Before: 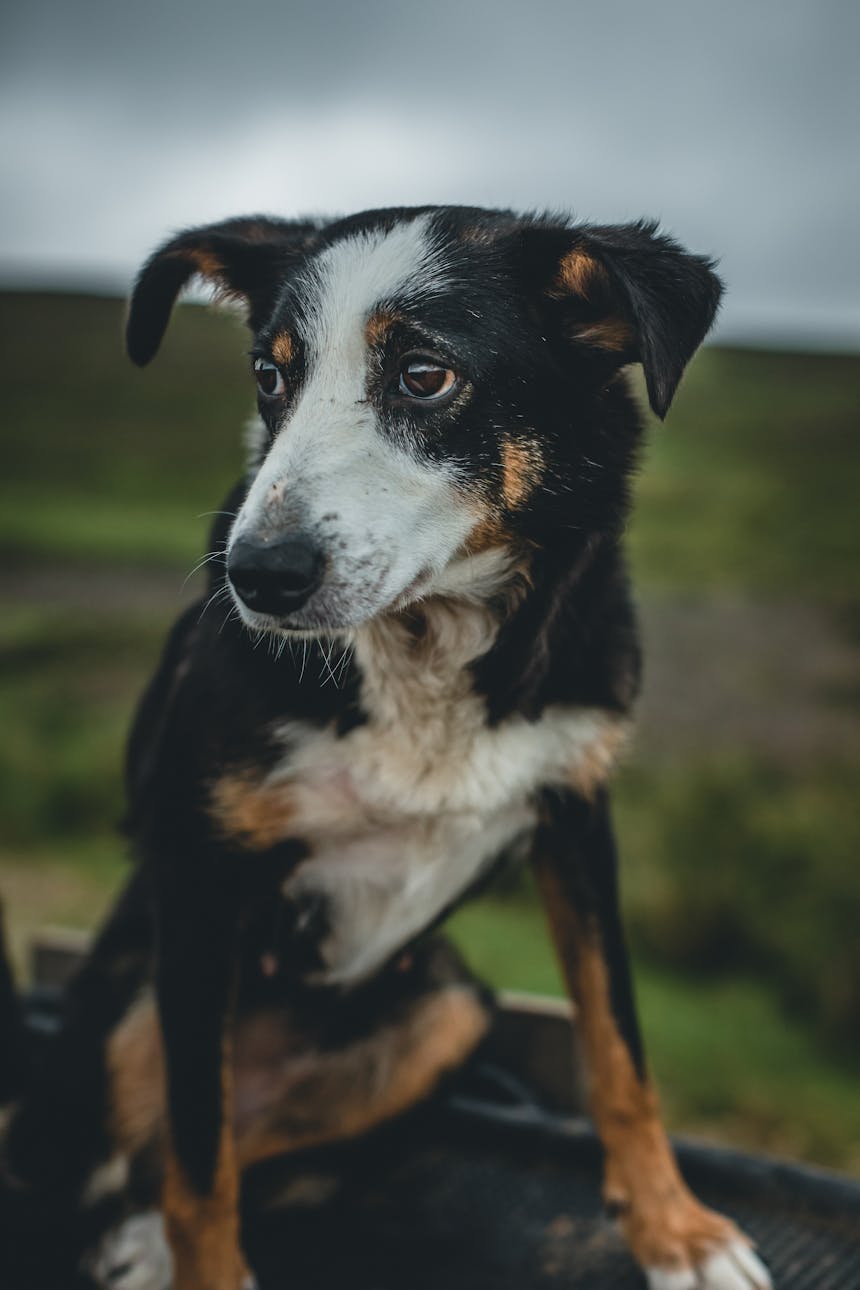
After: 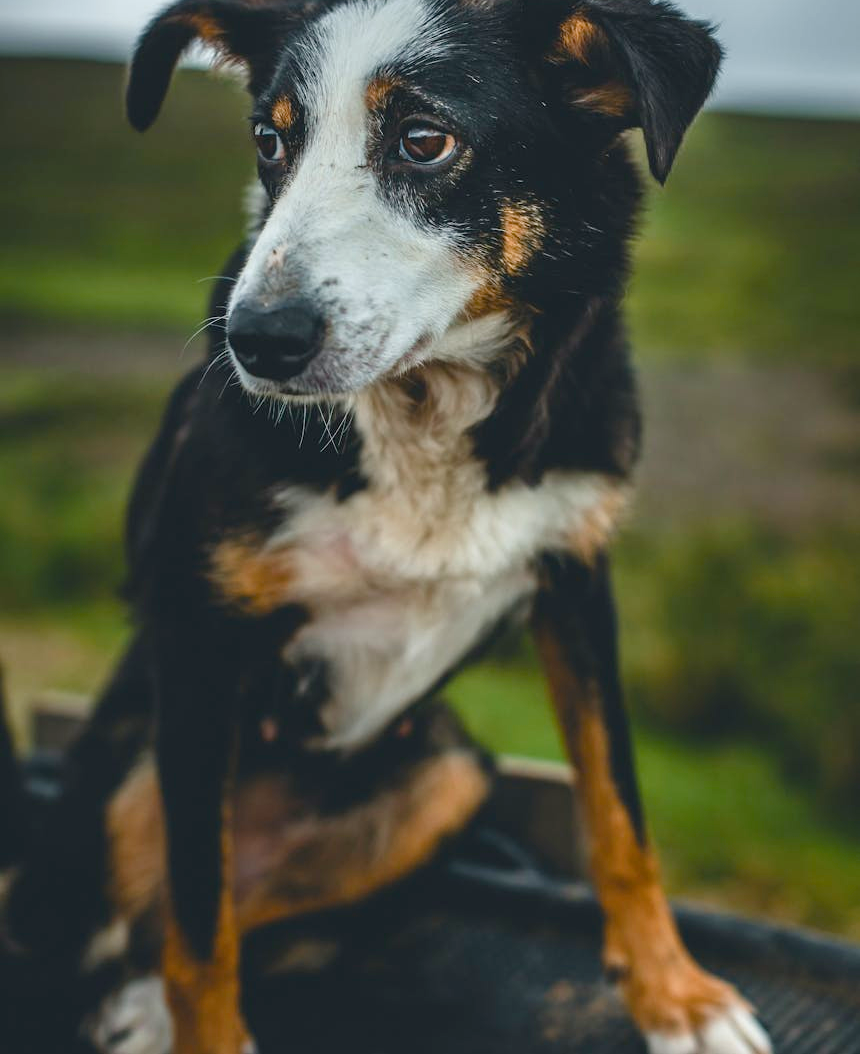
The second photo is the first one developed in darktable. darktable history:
crop and rotate: top 18.272%
contrast brightness saturation: saturation -0.061
color balance rgb: perceptual saturation grading › global saturation 20%, perceptual saturation grading › highlights -25.366%, perceptual saturation grading › shadows 25.159%, perceptual brilliance grading › global brilliance 9.187%, perceptual brilliance grading › shadows 14.983%, global vibrance 19.622%
